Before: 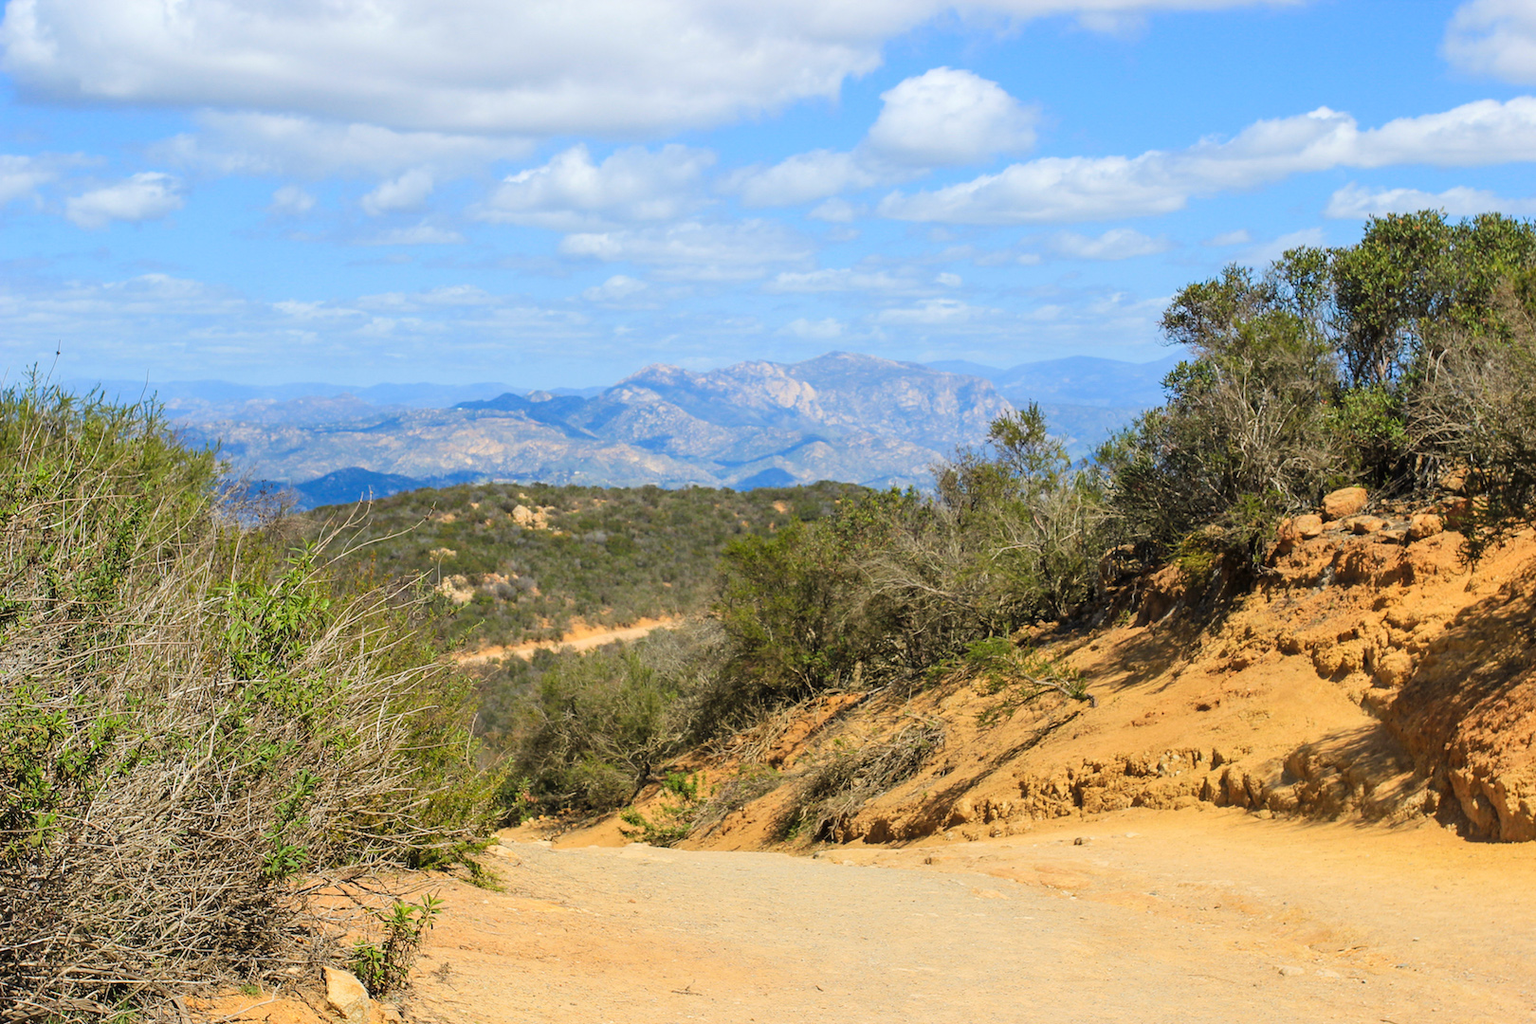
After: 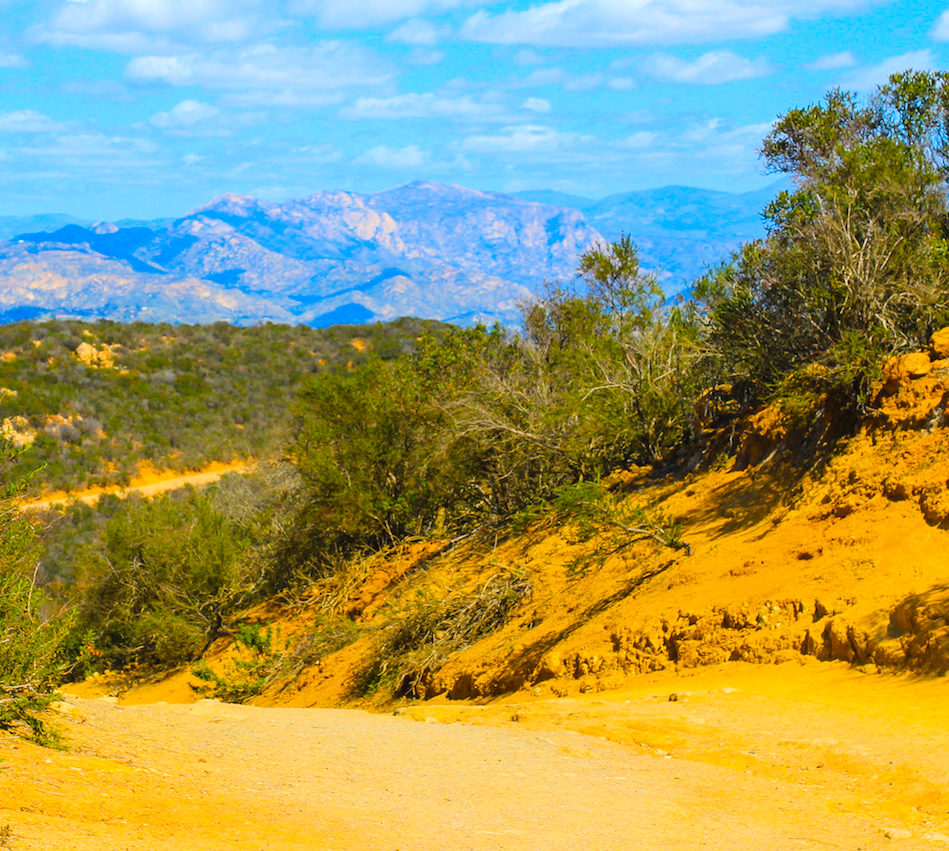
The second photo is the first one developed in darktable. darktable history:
crop and rotate: left 28.654%, top 17.658%, right 12.717%, bottom 3.464%
exposure: black level correction -0.003, exposure 0.04 EV, compensate highlight preservation false
color balance rgb: linear chroma grading › global chroma 14.857%, perceptual saturation grading › global saturation 40.57%, global vibrance 20%
shadows and highlights: shadows -28.61, highlights 29.19
